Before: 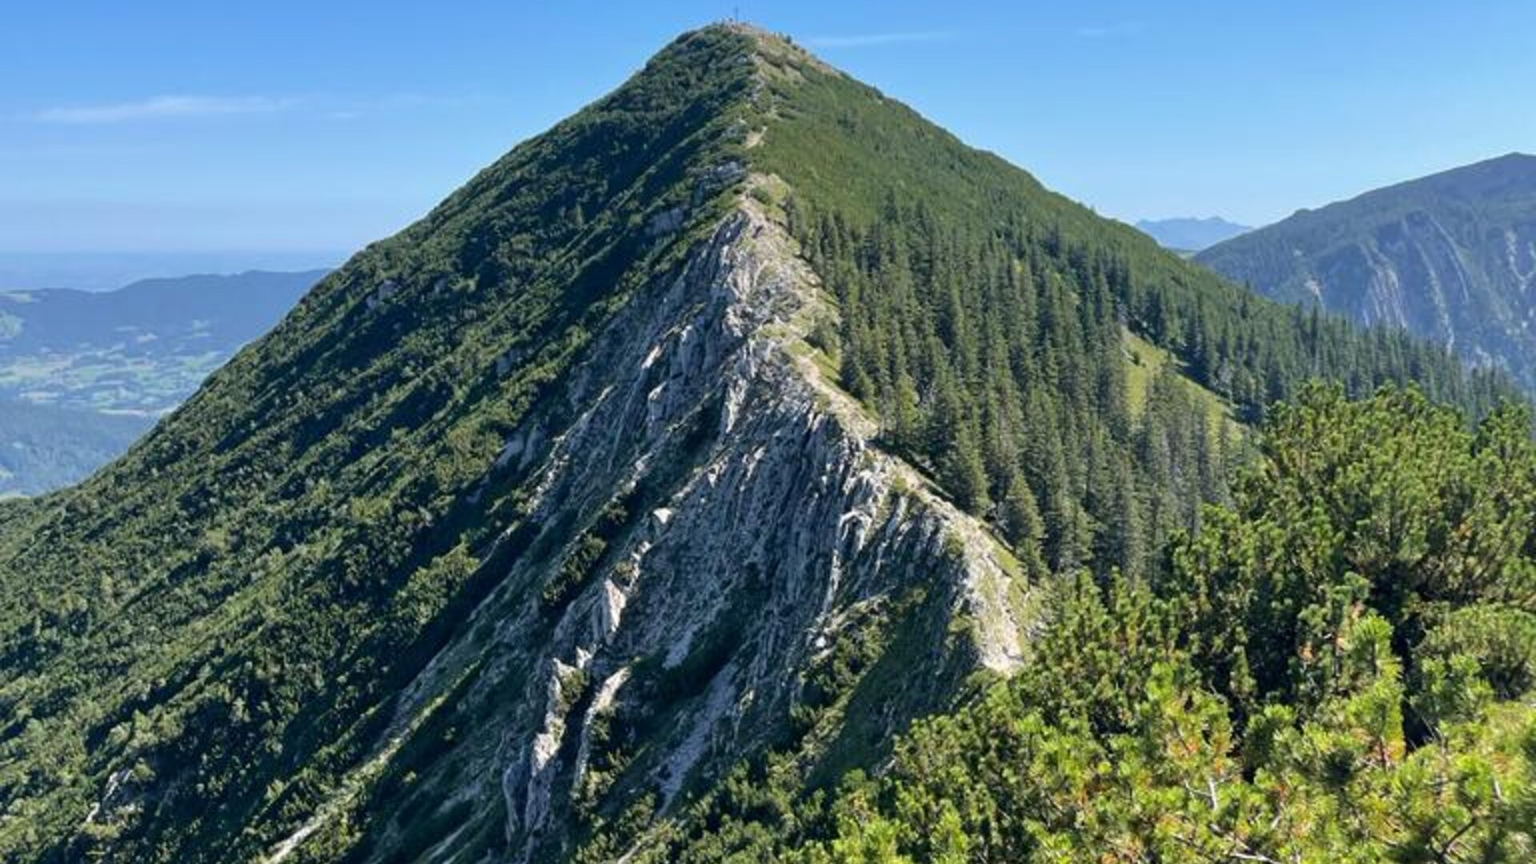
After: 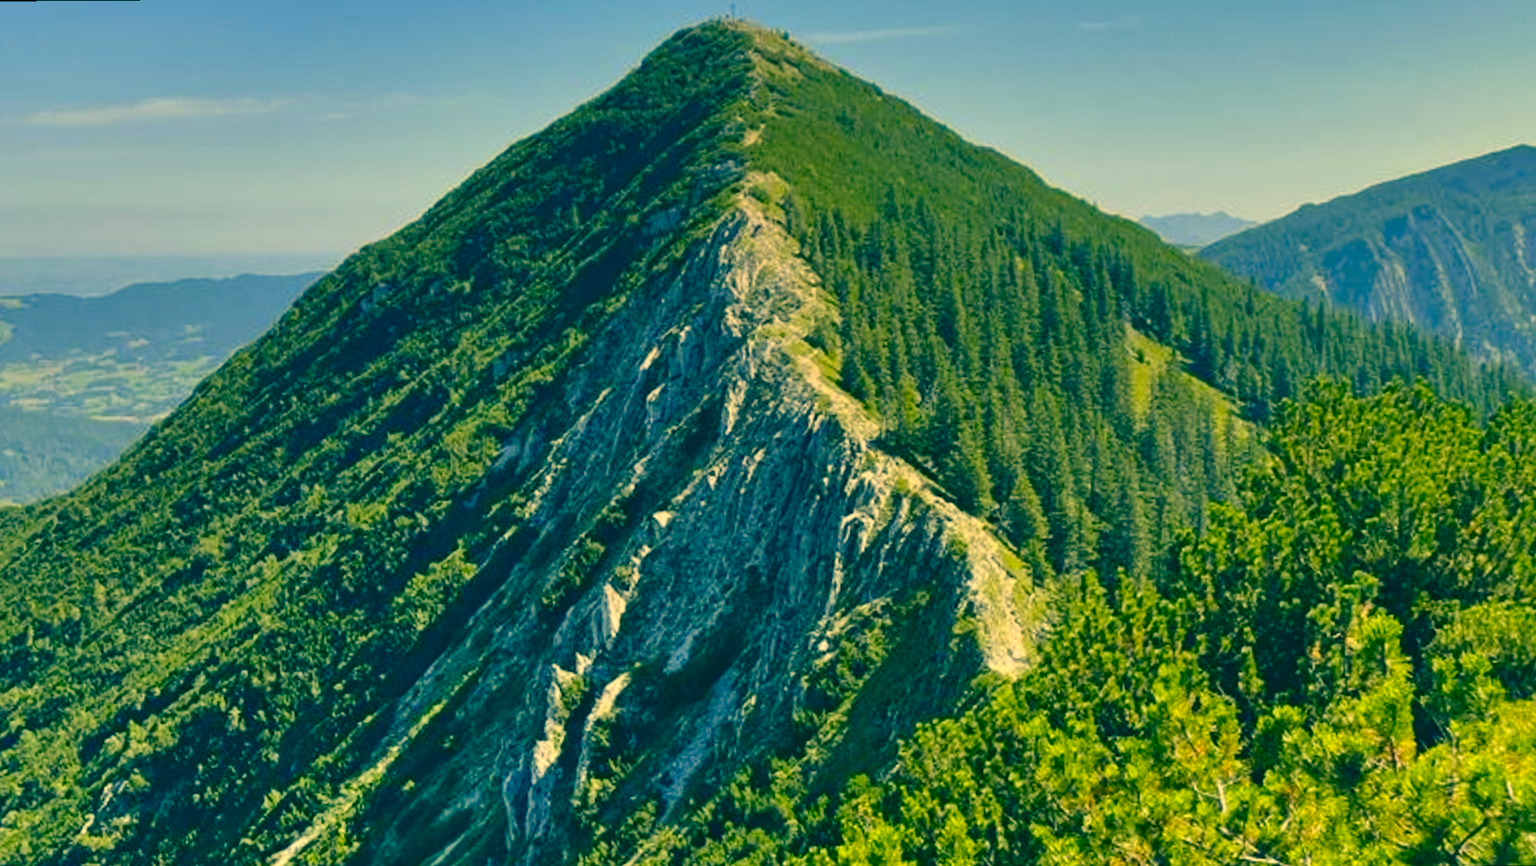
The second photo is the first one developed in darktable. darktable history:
color correction: highlights a* 1.83, highlights b* 34.02, shadows a* -36.68, shadows b* -5.48
shadows and highlights: radius 133.83, soften with gaussian
rotate and perspective: rotation -0.45°, automatic cropping original format, crop left 0.008, crop right 0.992, crop top 0.012, crop bottom 0.988
contrast brightness saturation: contrast 0.07
graduated density: density 0.38 EV, hardness 21%, rotation -6.11°, saturation 32%
color balance rgb: shadows lift › chroma 2%, shadows lift › hue 247.2°, power › chroma 0.3%, power › hue 25.2°, highlights gain › chroma 3%, highlights gain › hue 60°, global offset › luminance 0.75%, perceptual saturation grading › global saturation 20%, perceptual saturation grading › highlights -20%, perceptual saturation grading › shadows 30%, global vibrance 20%
